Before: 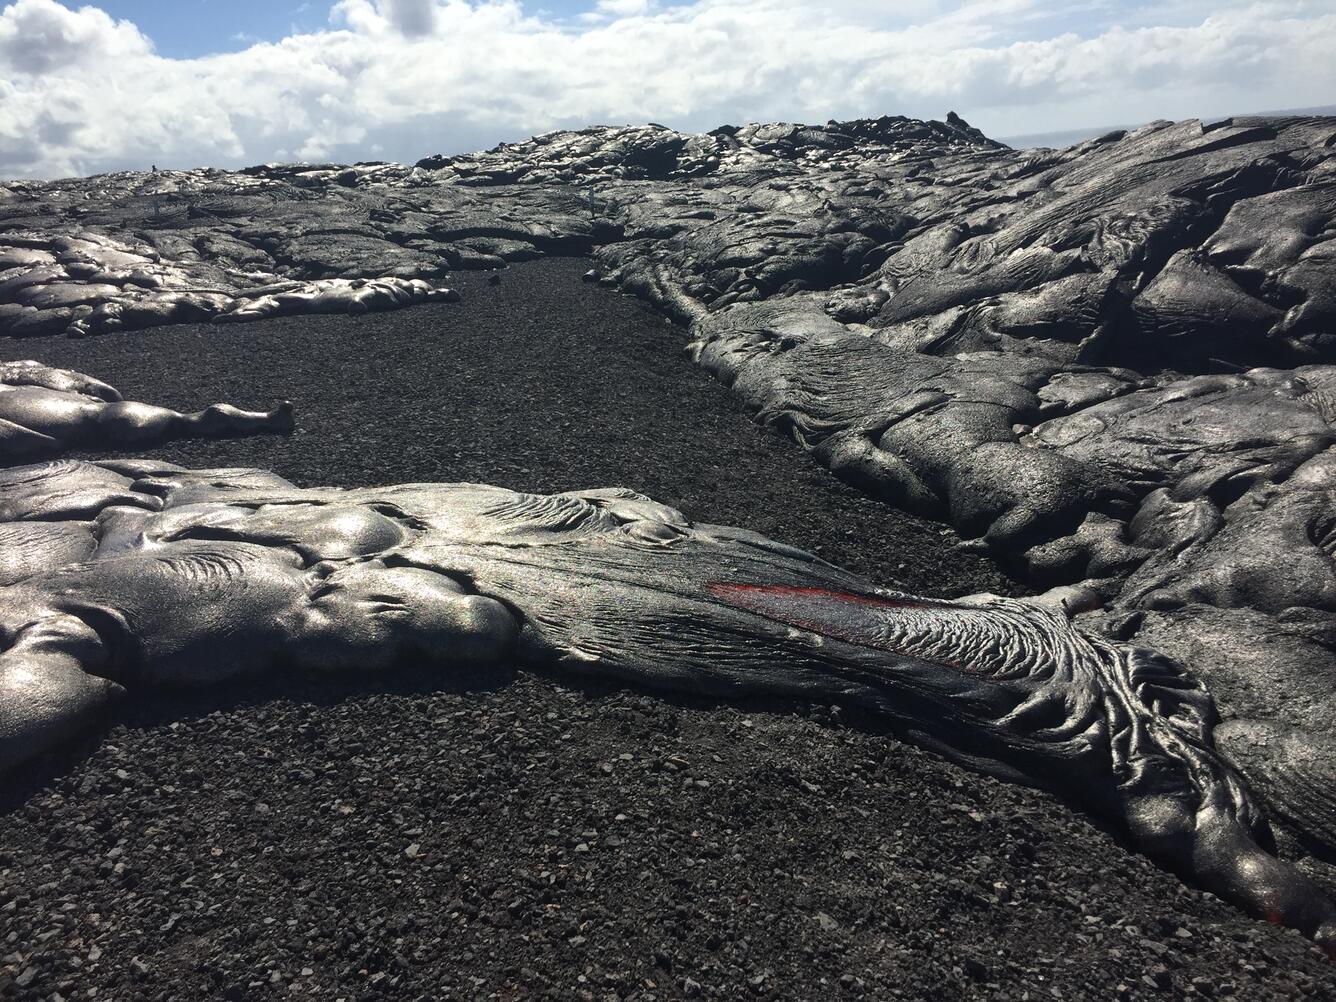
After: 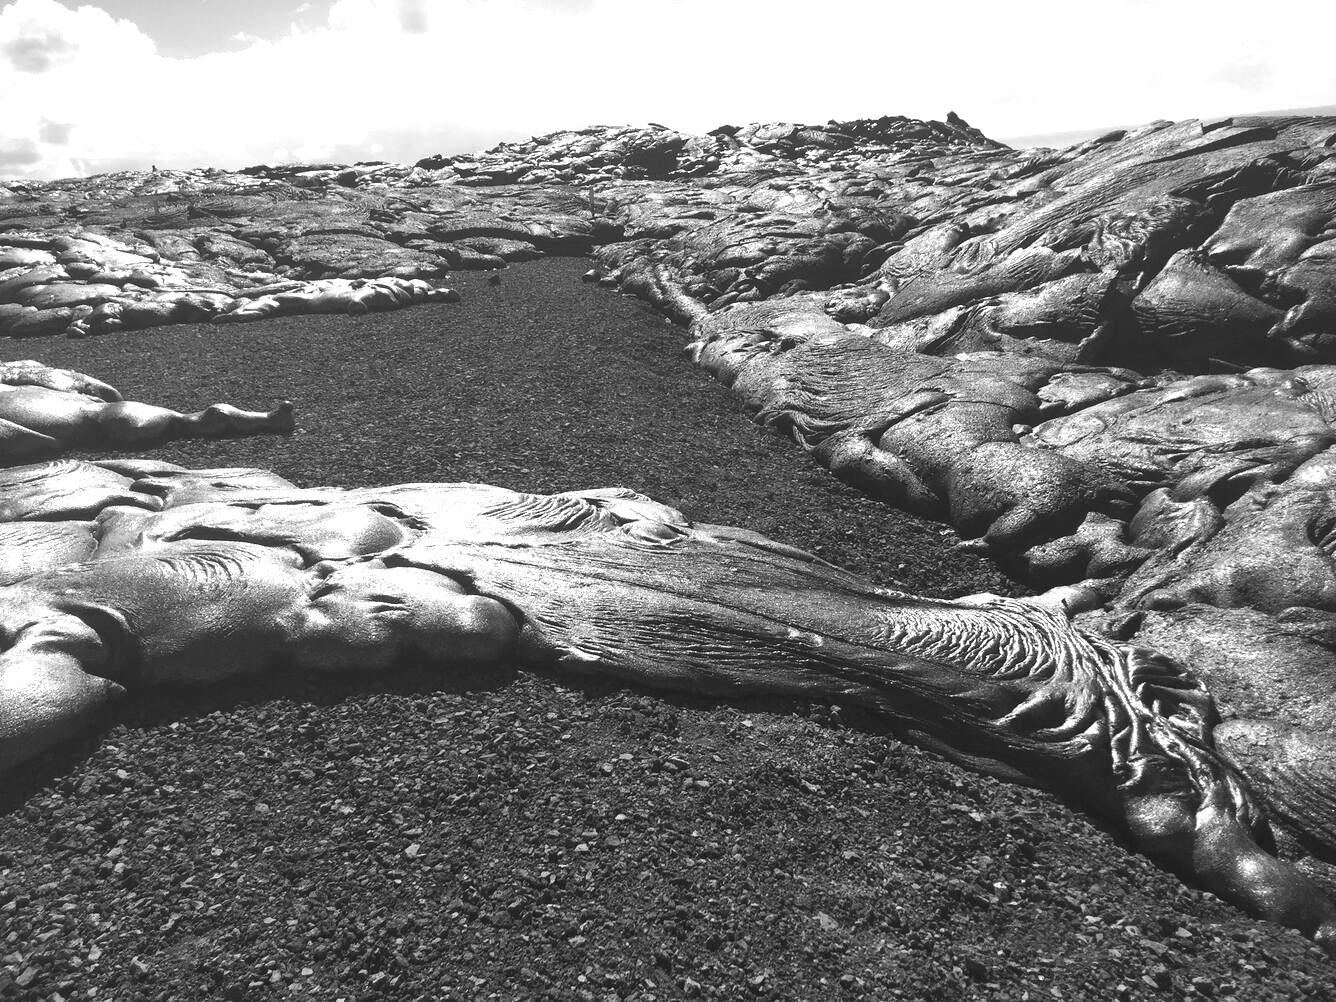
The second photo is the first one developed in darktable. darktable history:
exposure: black level correction 0, exposure 1.1 EV, compensate exposure bias true, compensate highlight preservation false
monochrome: a -4.13, b 5.16, size 1
contrast brightness saturation: contrast -0.11
